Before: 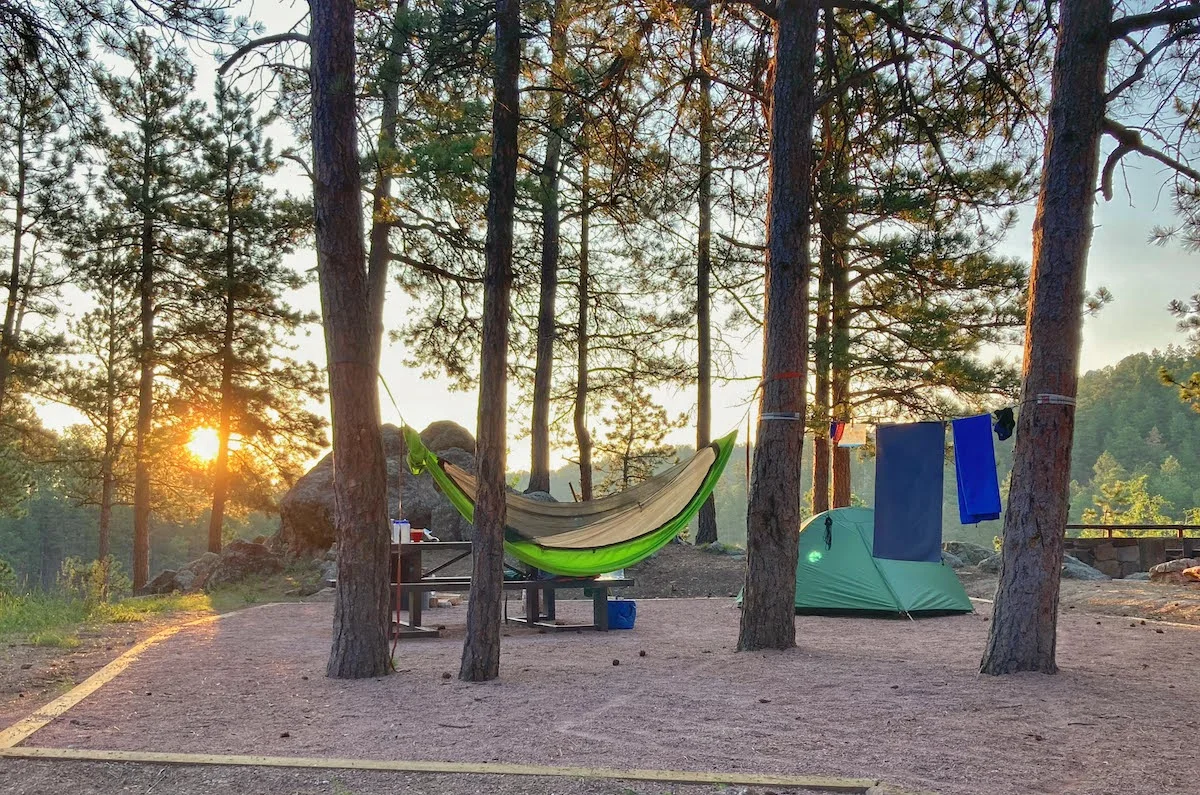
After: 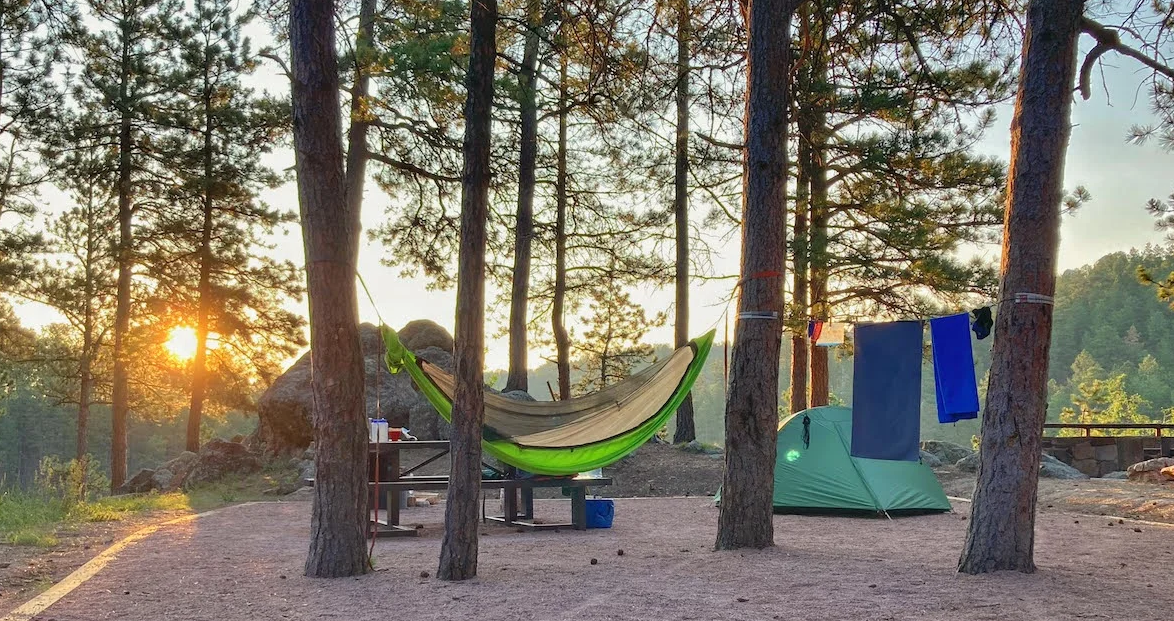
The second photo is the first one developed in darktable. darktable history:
crop and rotate: left 1.89%, top 12.801%, right 0.274%, bottom 8.979%
